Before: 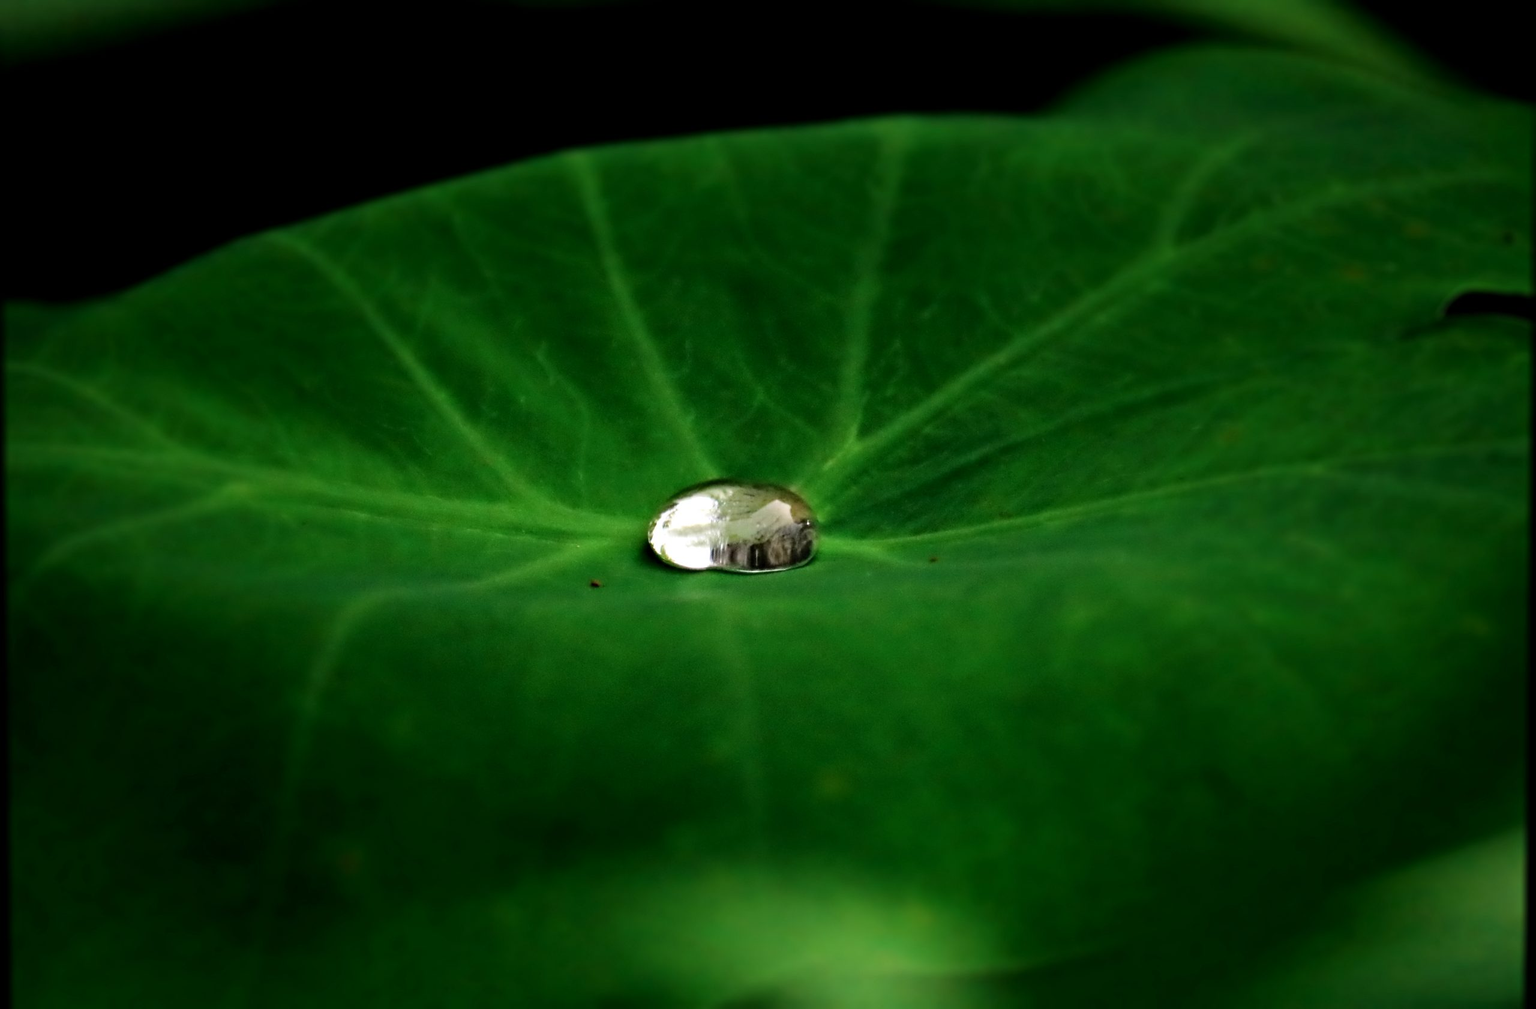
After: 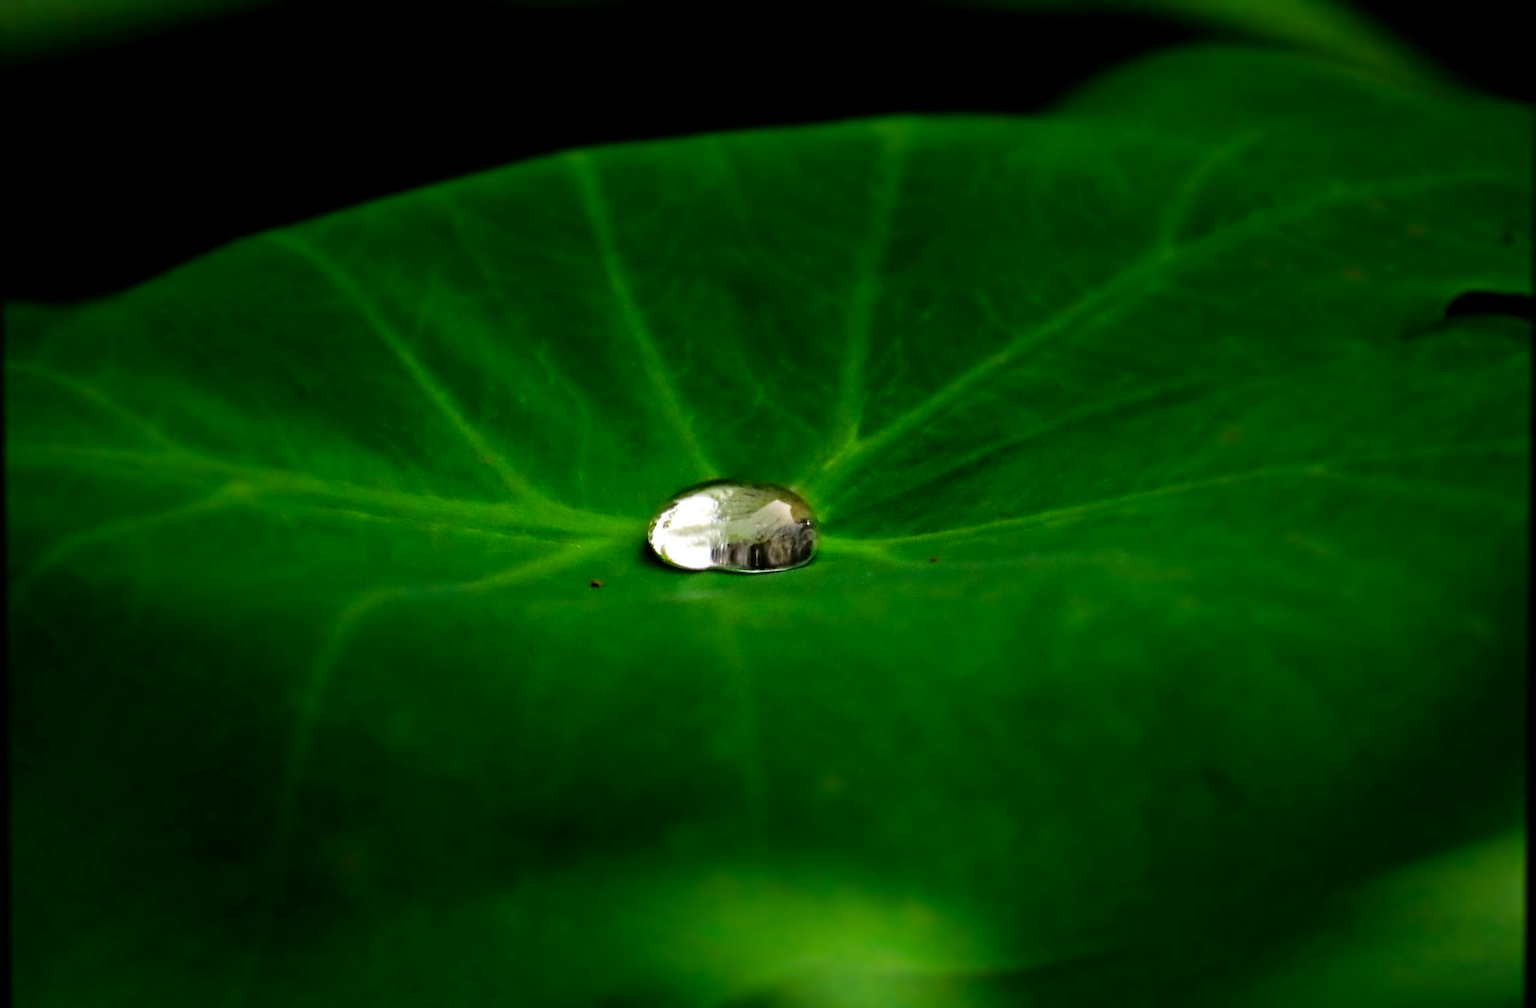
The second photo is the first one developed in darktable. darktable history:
color balance rgb: perceptual saturation grading › global saturation 19.499%
